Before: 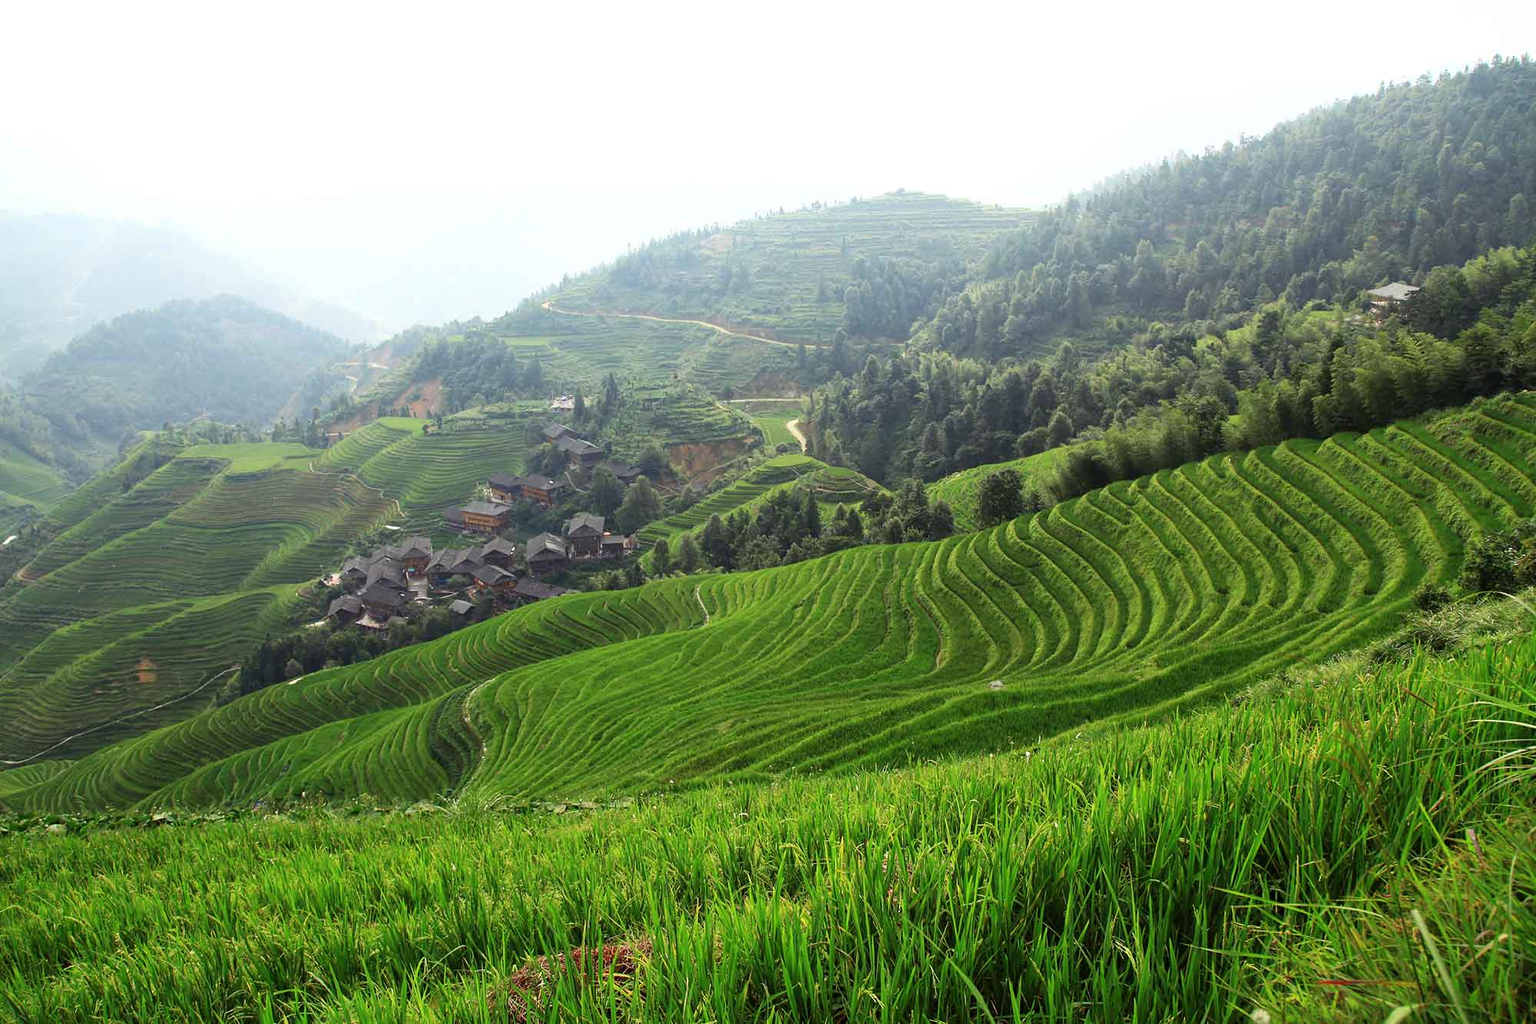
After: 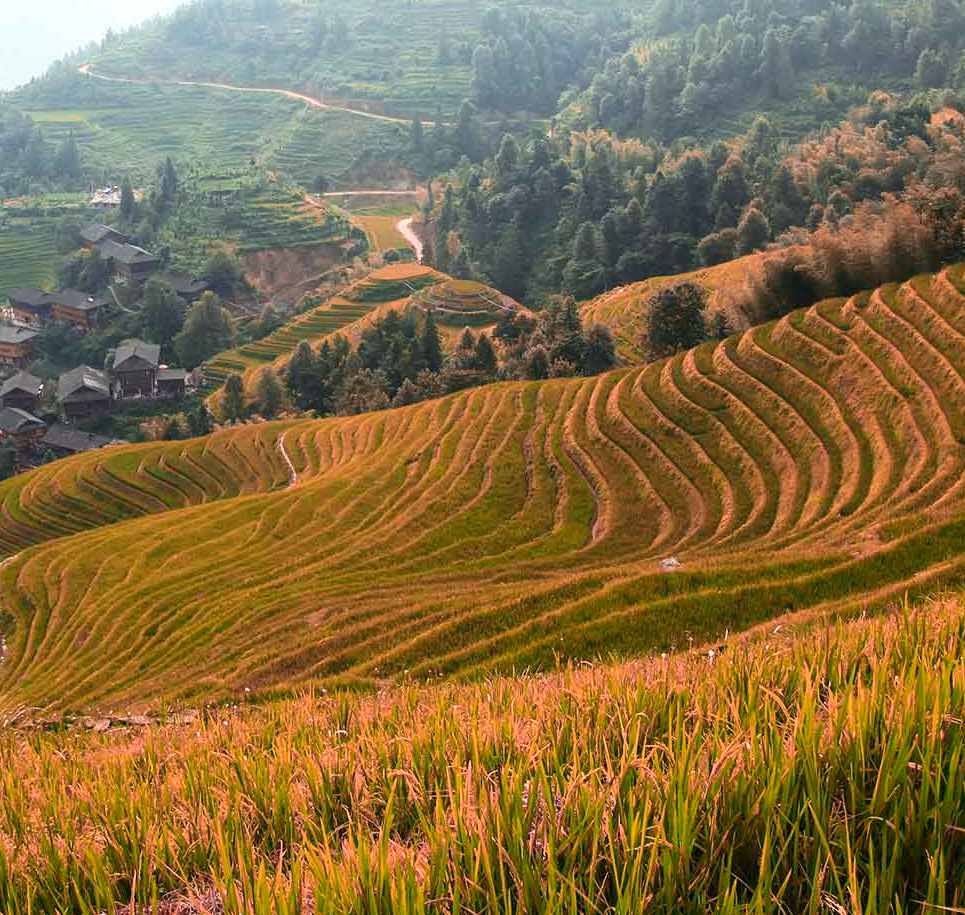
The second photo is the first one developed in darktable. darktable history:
crop: left 31.379%, top 24.658%, right 20.326%, bottom 6.628%
color zones: curves: ch2 [(0, 0.5) (0.084, 0.497) (0.323, 0.335) (0.4, 0.497) (1, 0.5)], process mode strong
